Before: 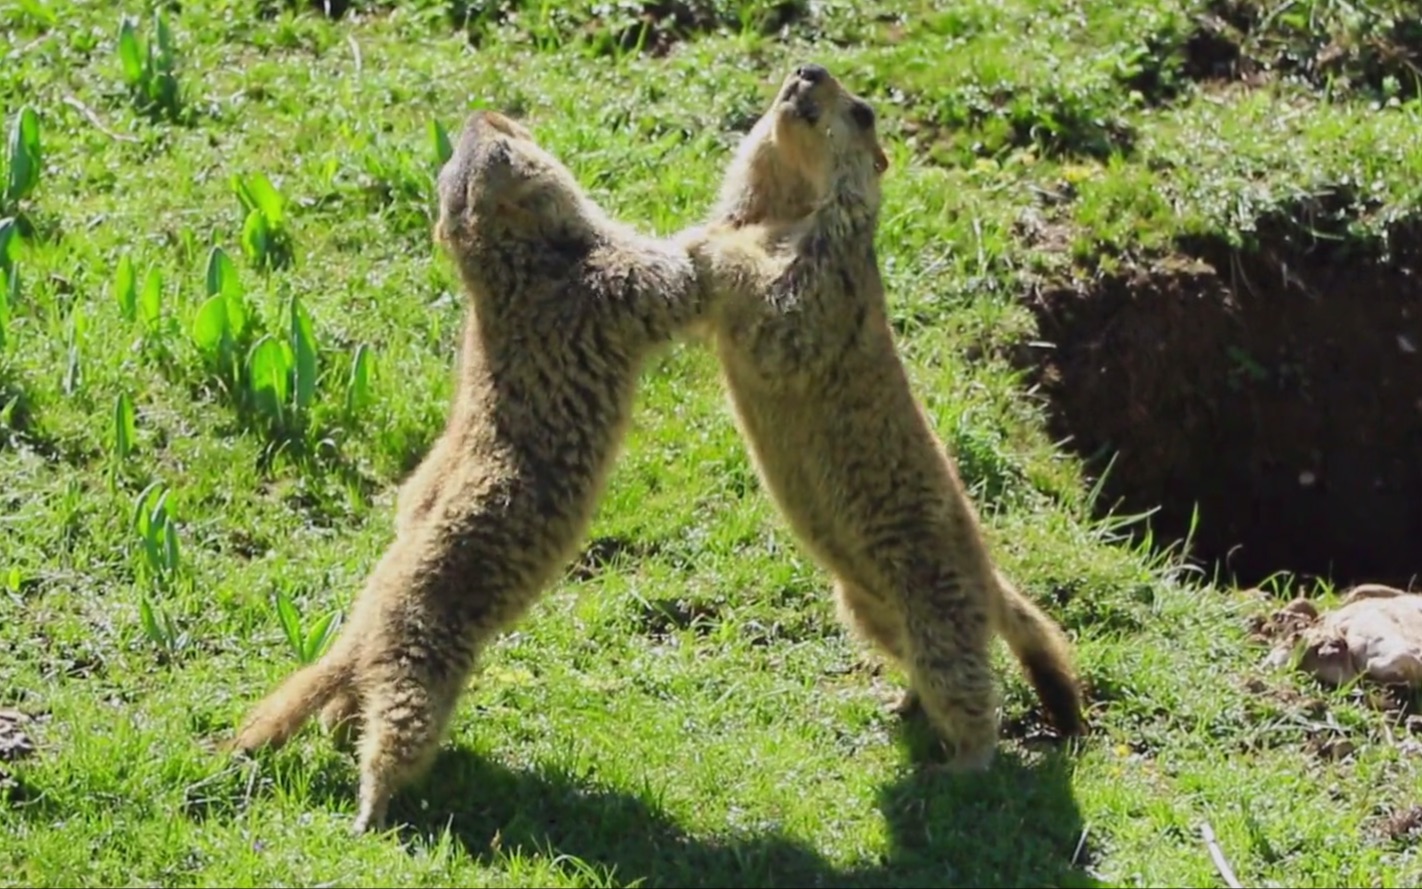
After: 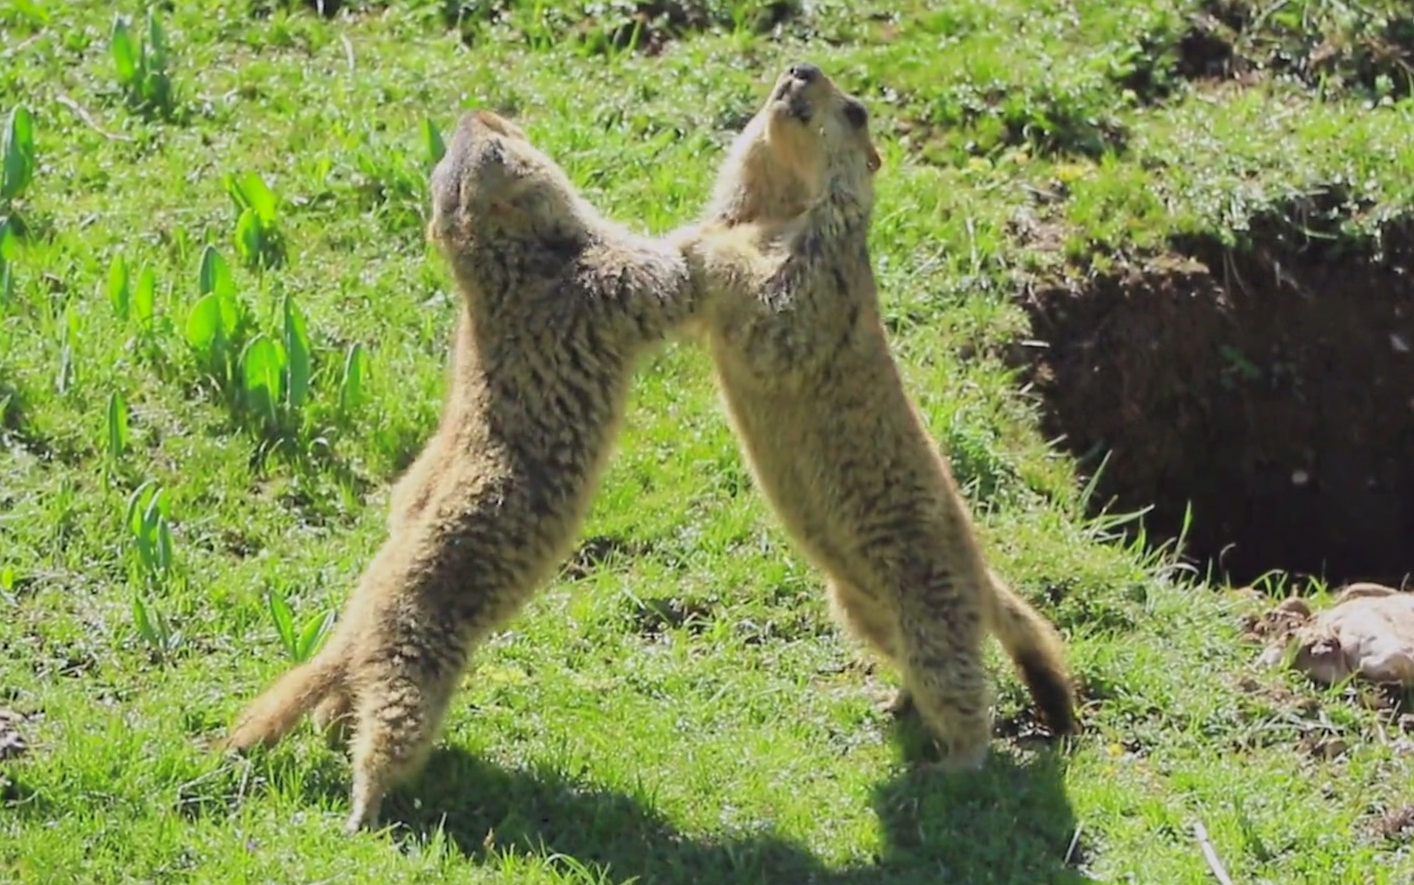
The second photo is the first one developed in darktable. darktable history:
contrast brightness saturation: brightness 0.136
crop and rotate: left 0.528%, top 0.14%, bottom 0.288%
sharpen: radius 1.608, amount 0.374, threshold 1.511
shadows and highlights: shadows -20.28, white point adjustment -2, highlights -35.21
